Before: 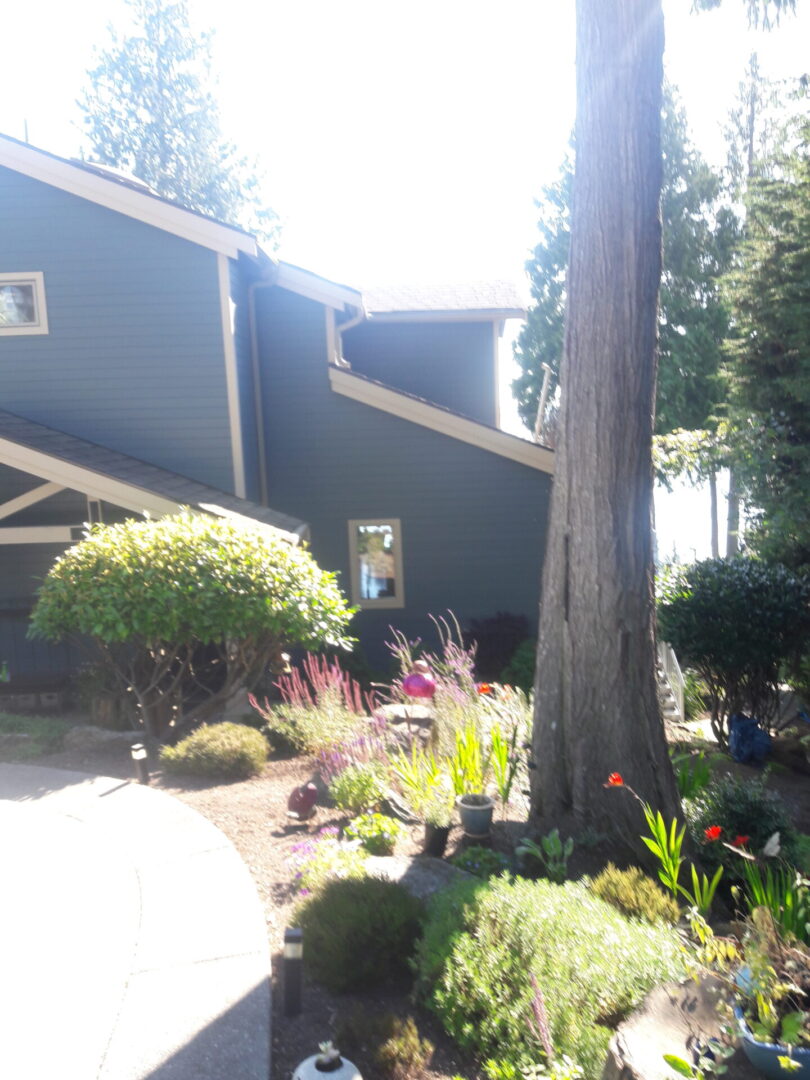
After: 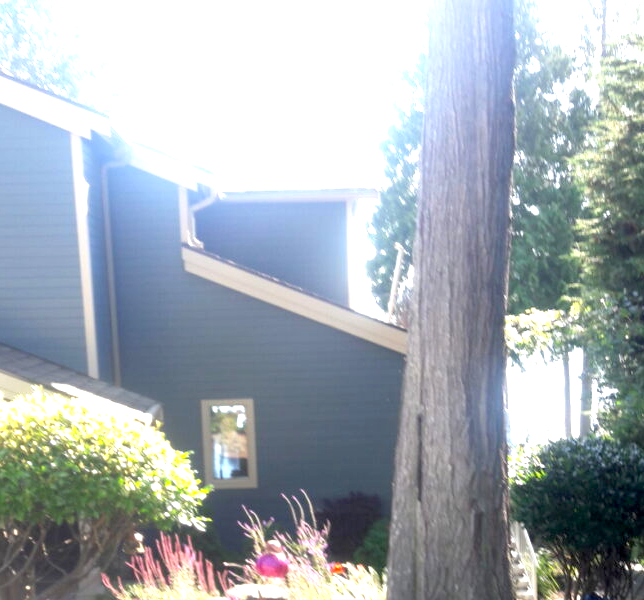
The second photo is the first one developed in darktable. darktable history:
crop: left 18.258%, top 11.112%, right 2.17%, bottom 33.302%
exposure: black level correction 0.009, exposure 1.416 EV, compensate exposure bias true, compensate highlight preservation false
